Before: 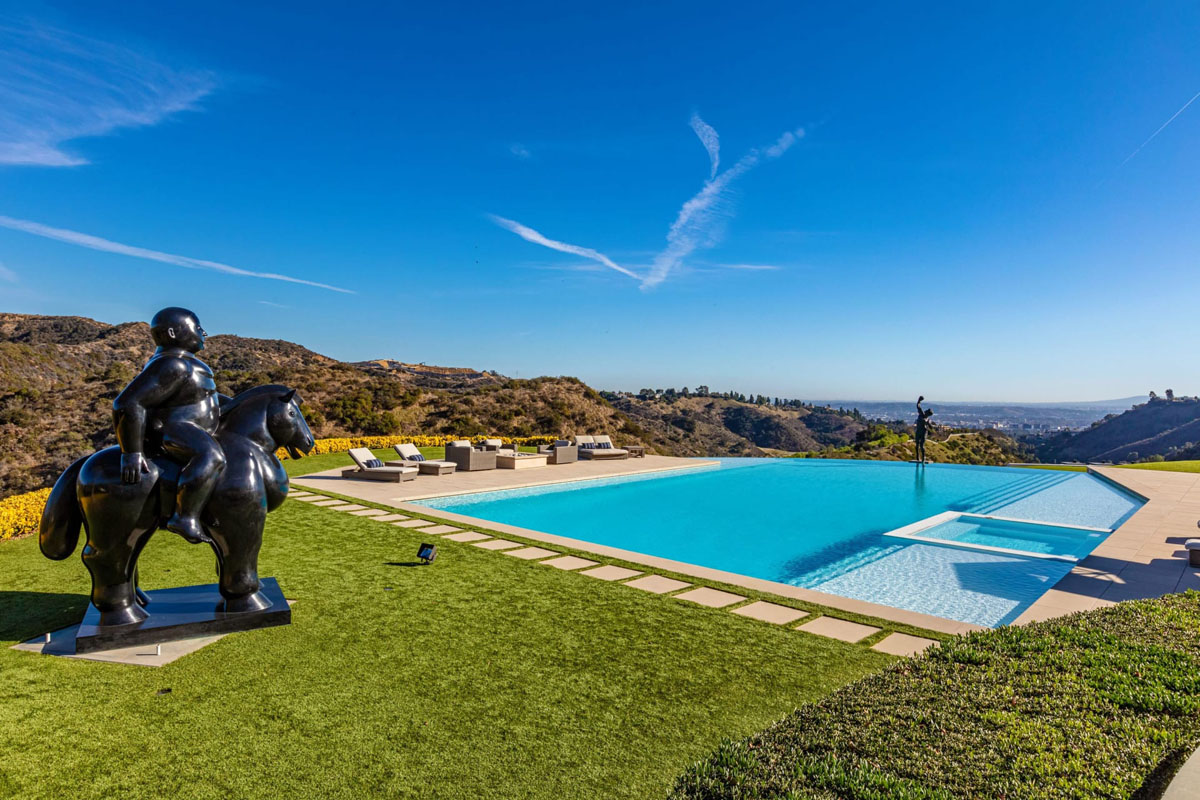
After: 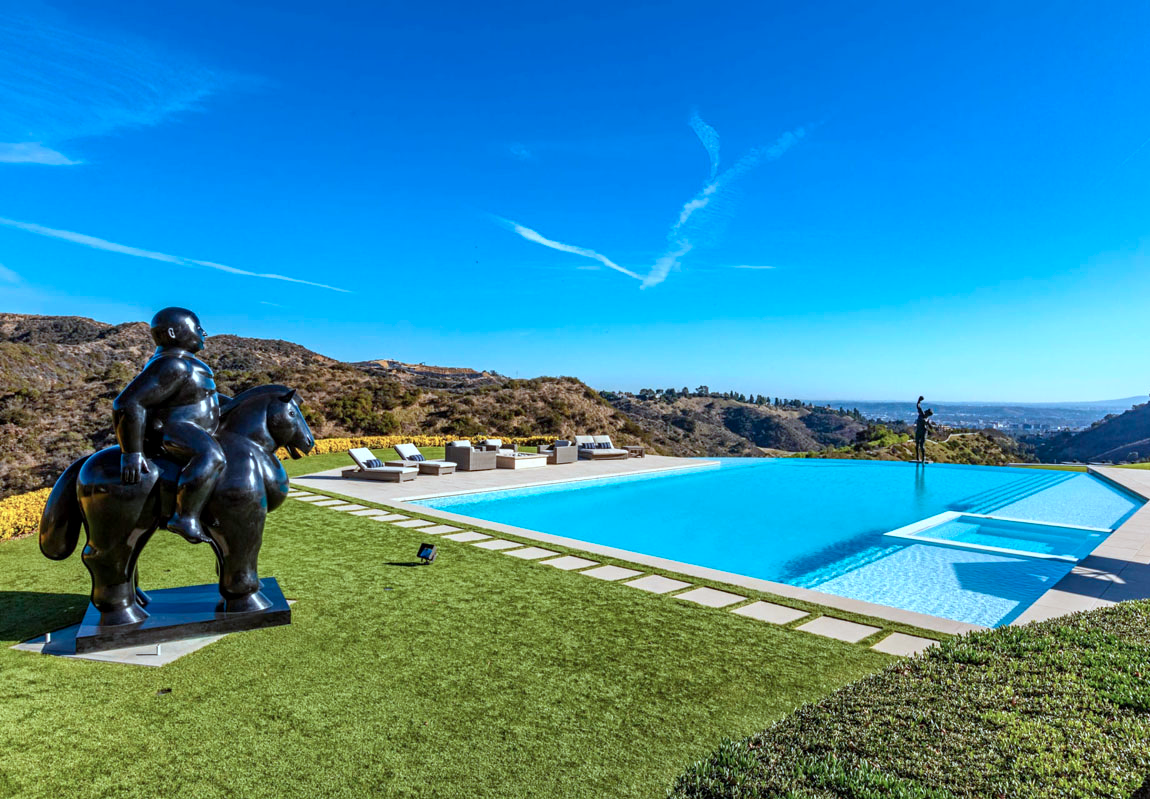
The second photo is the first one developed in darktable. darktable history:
exposure: black level correction 0.001, exposure 0.3 EV, compensate highlight preservation false
crop: right 4.126%, bottom 0.031%
color correction: highlights a* -9.73, highlights b* -21.22
